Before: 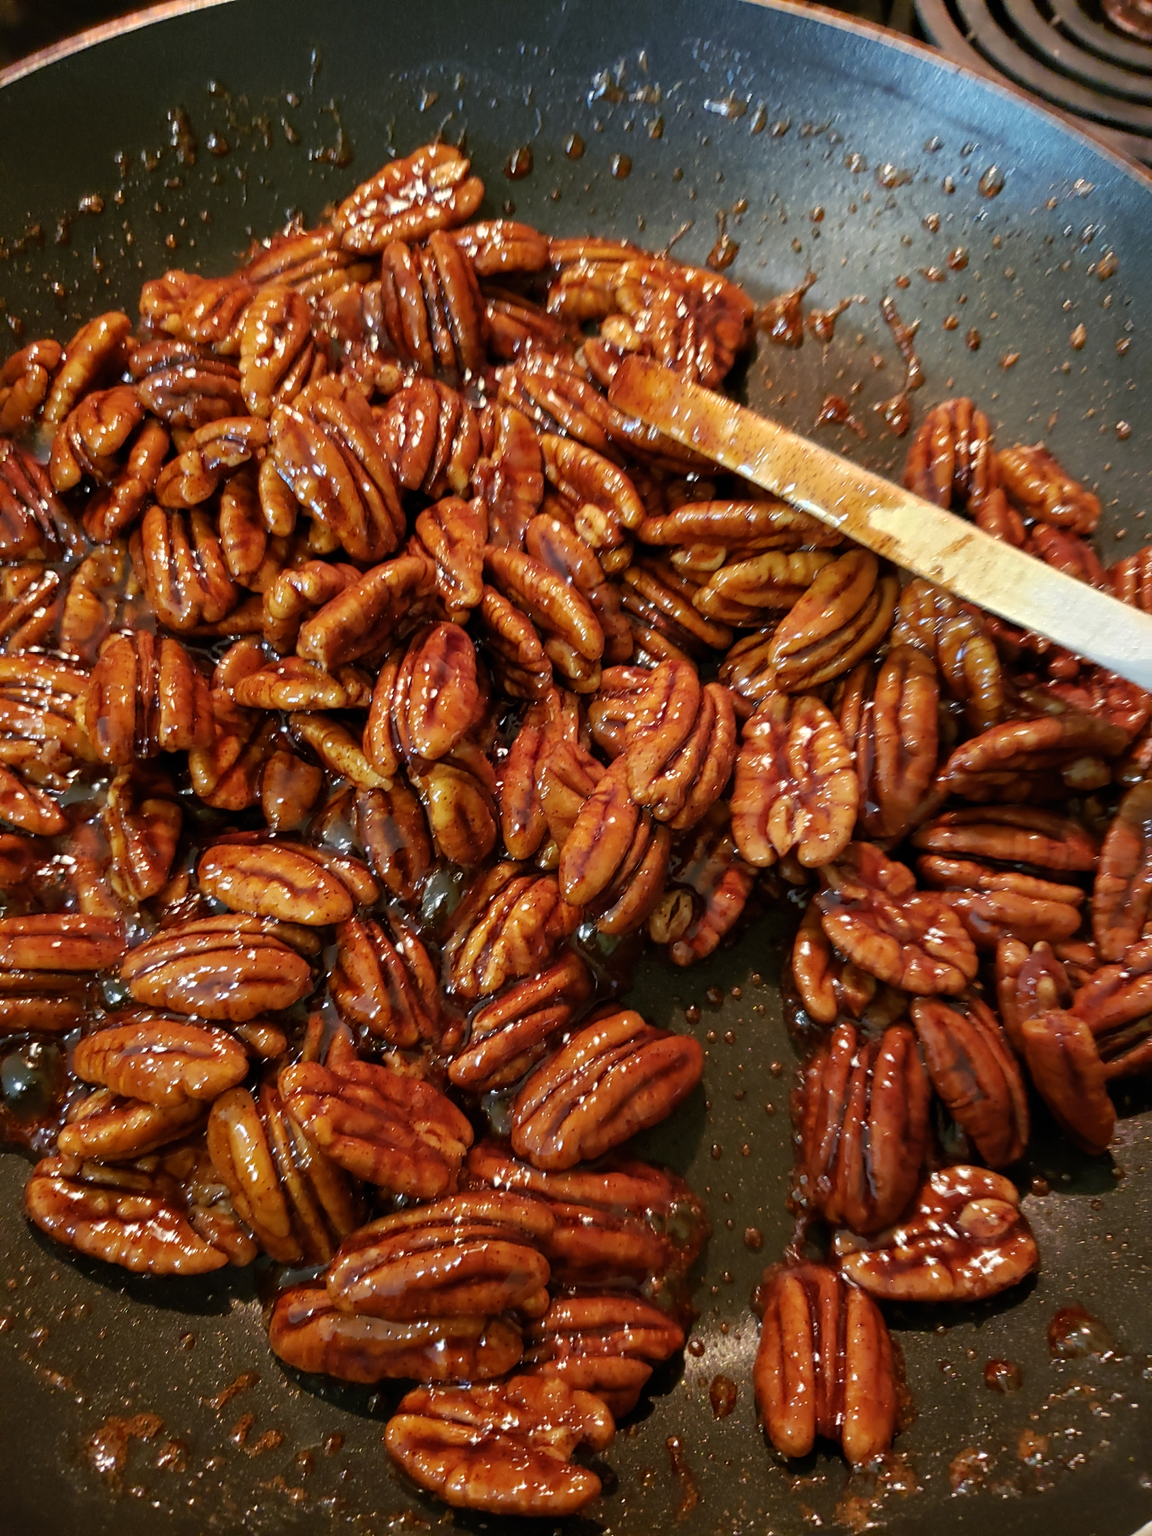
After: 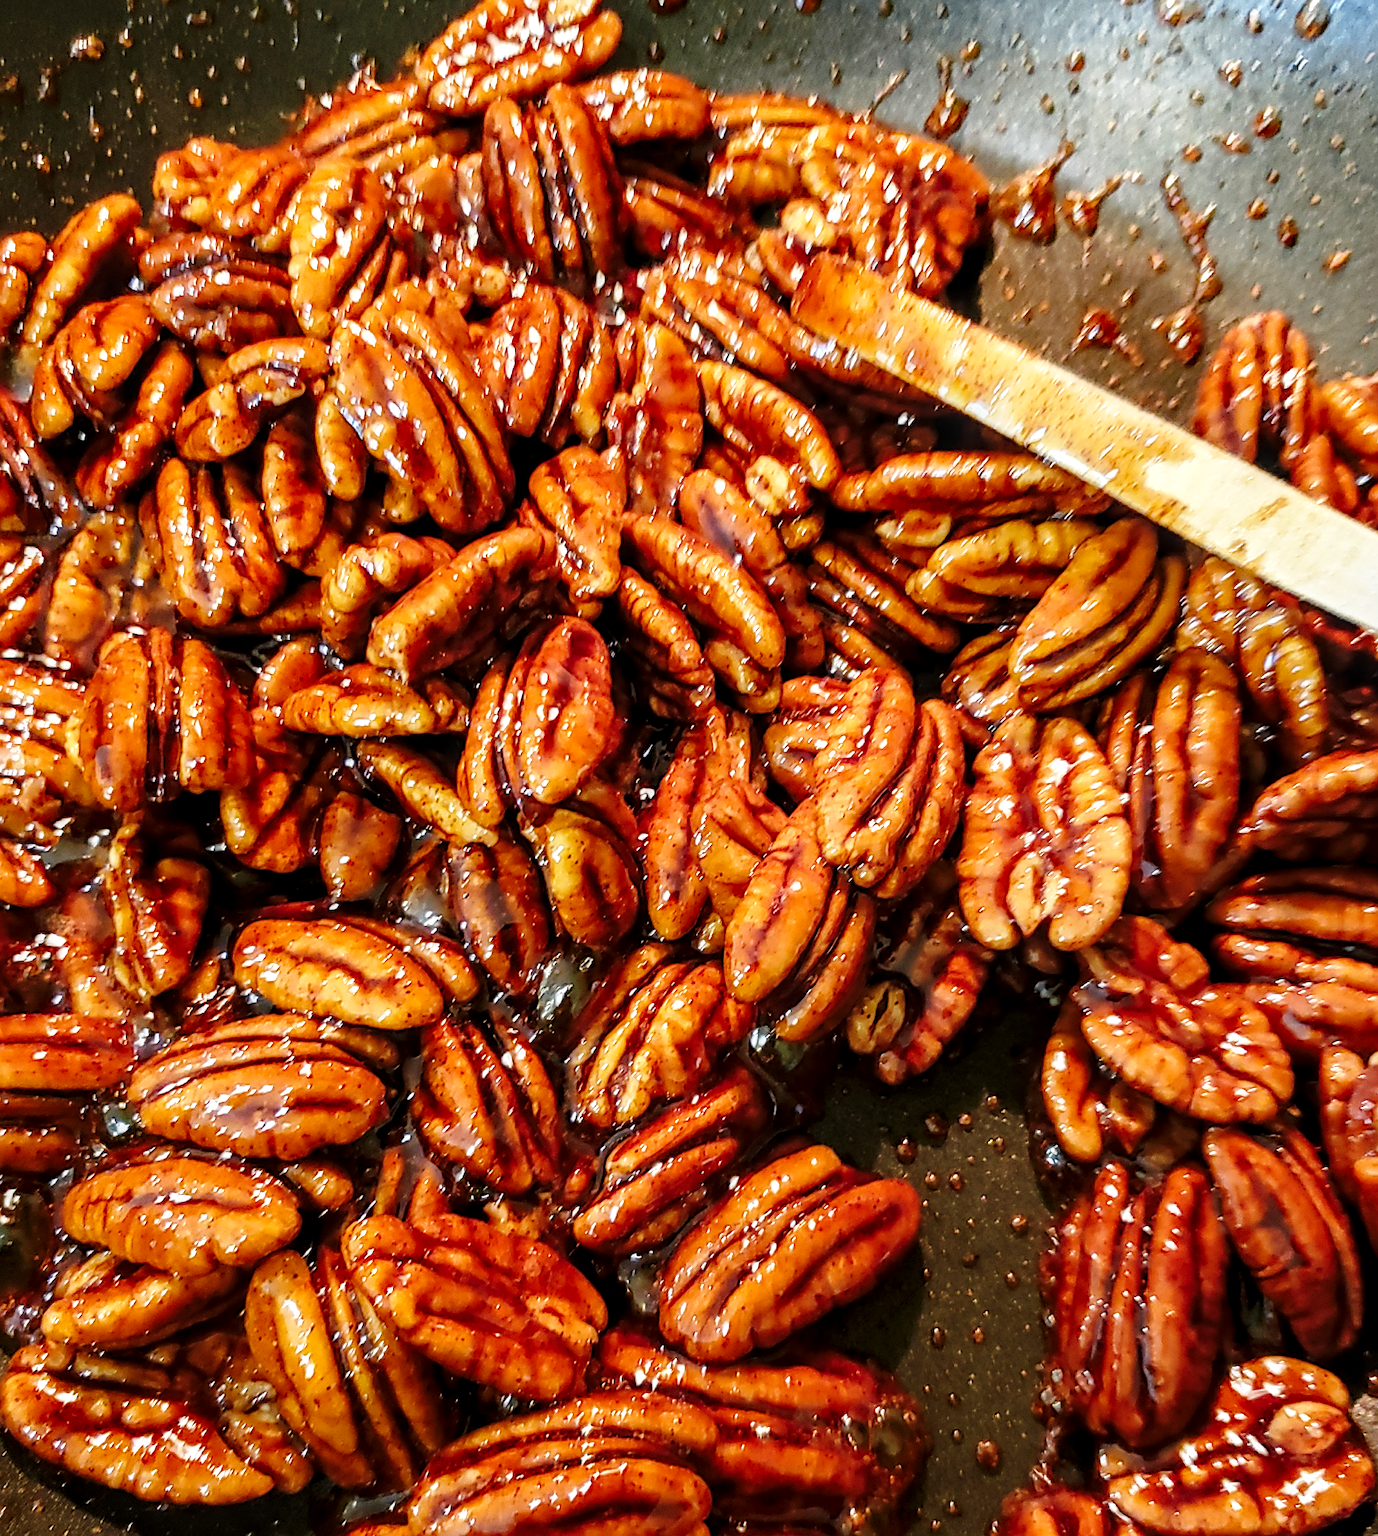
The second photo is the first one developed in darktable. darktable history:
base curve: curves: ch0 [(0, 0) (0.028, 0.03) (0.121, 0.232) (0.46, 0.748) (0.859, 0.968) (1, 1)], preserve colors none
sharpen: on, module defaults
local contrast: detail 130%
crop and rotate: left 2.405%, top 11.017%, right 9.664%, bottom 15.483%
